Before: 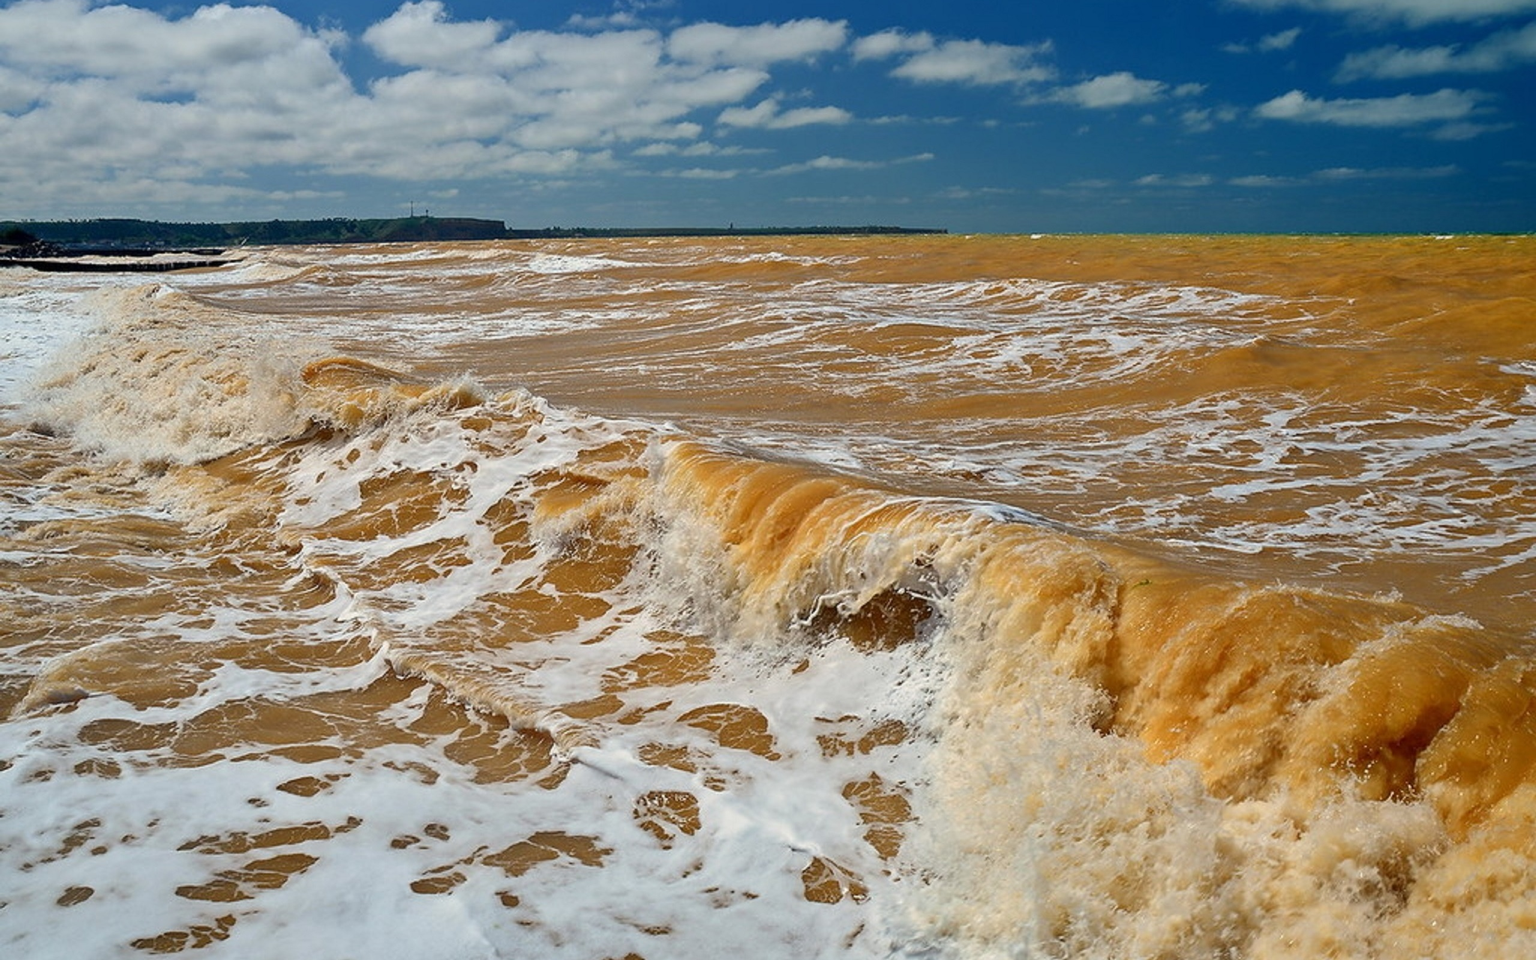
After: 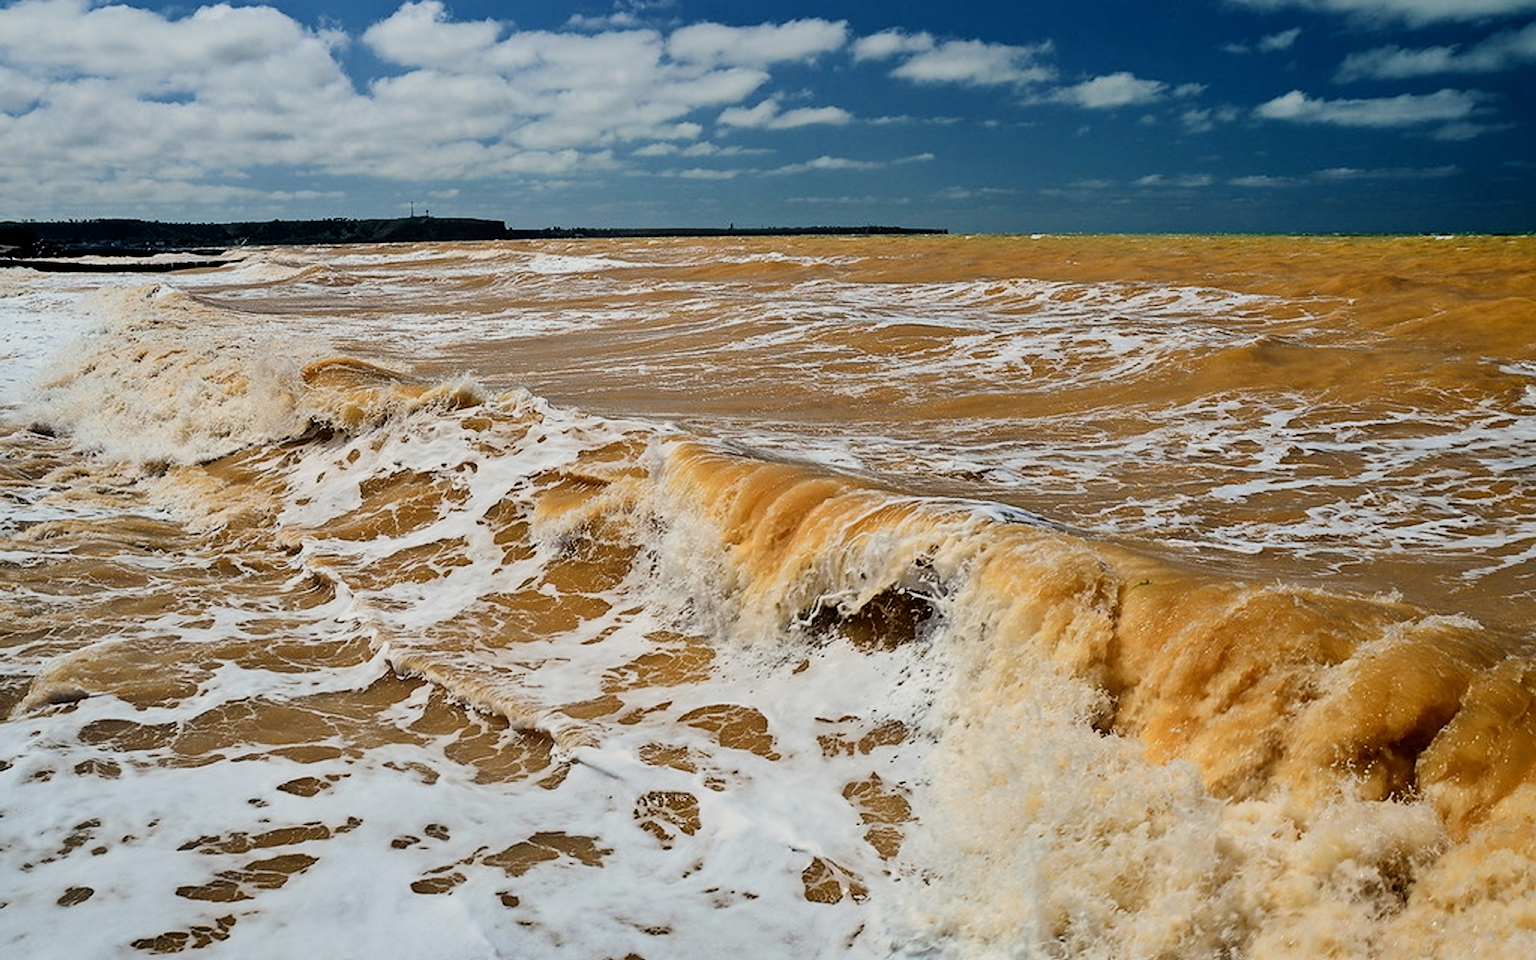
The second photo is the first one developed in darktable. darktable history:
filmic rgb: black relative exposure -5.07 EV, white relative exposure 3.96 EV, hardness 2.88, contrast 1.403, highlights saturation mix -28.82%
